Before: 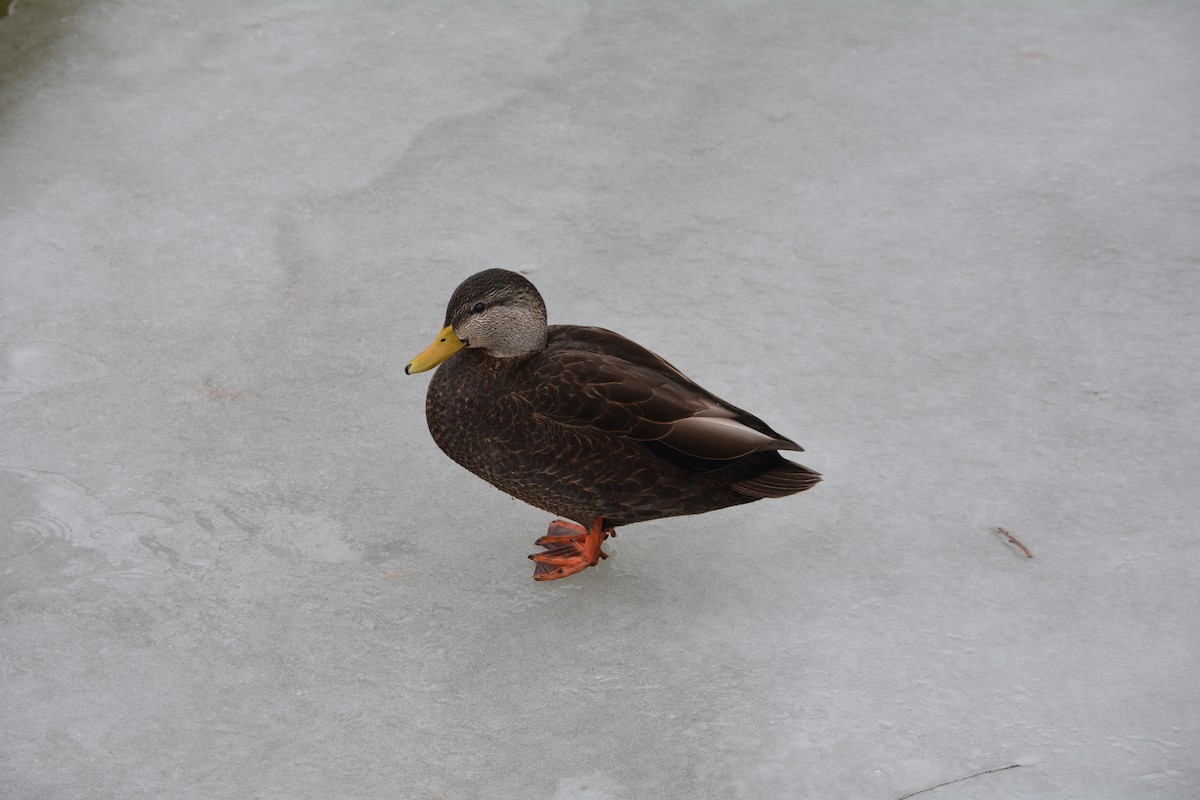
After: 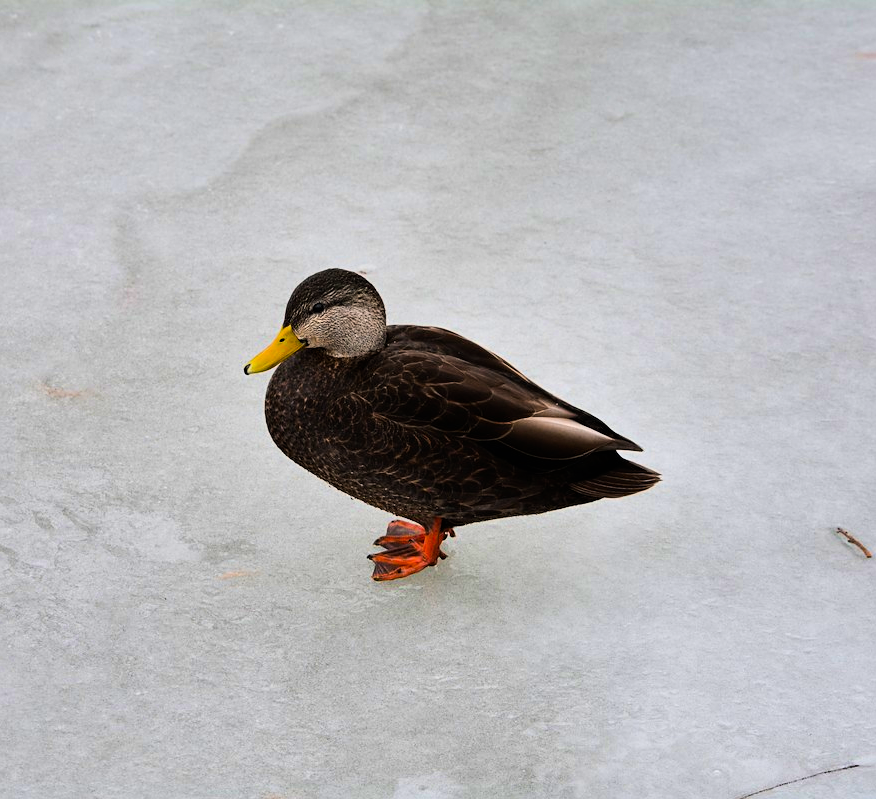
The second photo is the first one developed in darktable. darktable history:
color balance rgb: shadows lift › chroma 0.851%, shadows lift › hue 114.6°, linear chroma grading › global chroma 8.686%, perceptual saturation grading › global saturation 0.191%, perceptual brilliance grading › highlights 47.32%, perceptual brilliance grading › mid-tones 21.254%, perceptual brilliance grading › shadows -6.156%, global vibrance 20%
sharpen: amount 0.212
crop: left 13.478%, right 13.506%
contrast brightness saturation: contrast 0.042, saturation 0.16
shadows and highlights: low approximation 0.01, soften with gaussian
filmic rgb: black relative exposure -7.65 EV, white relative exposure 4.56 EV, hardness 3.61, color science v6 (2022)
